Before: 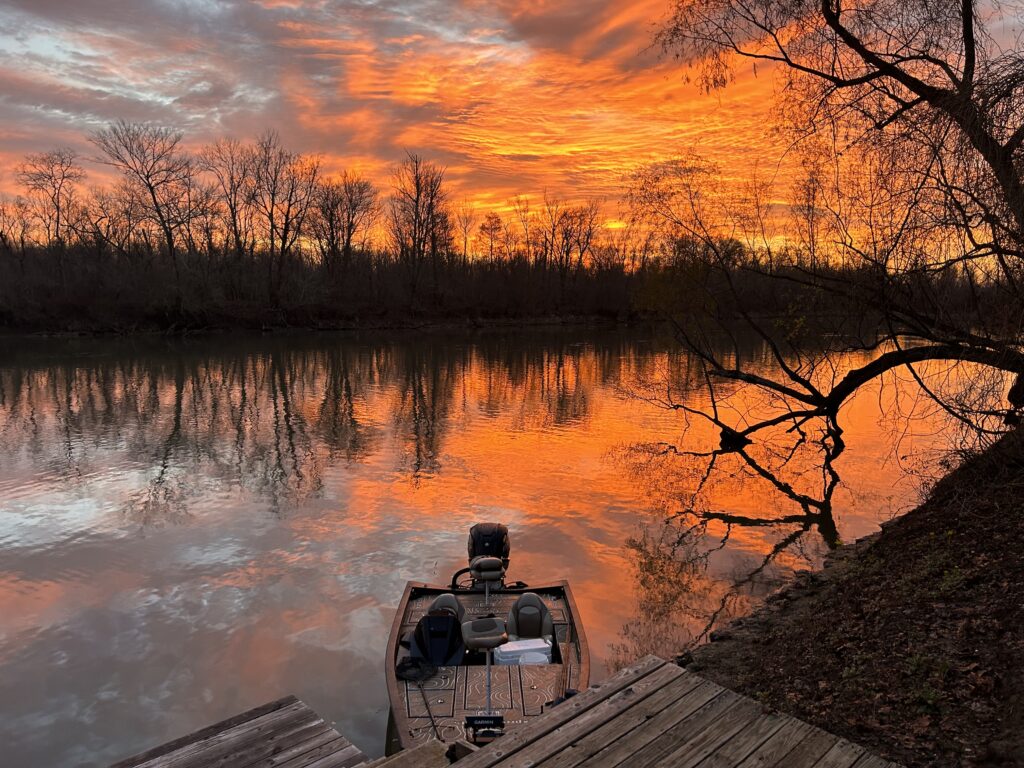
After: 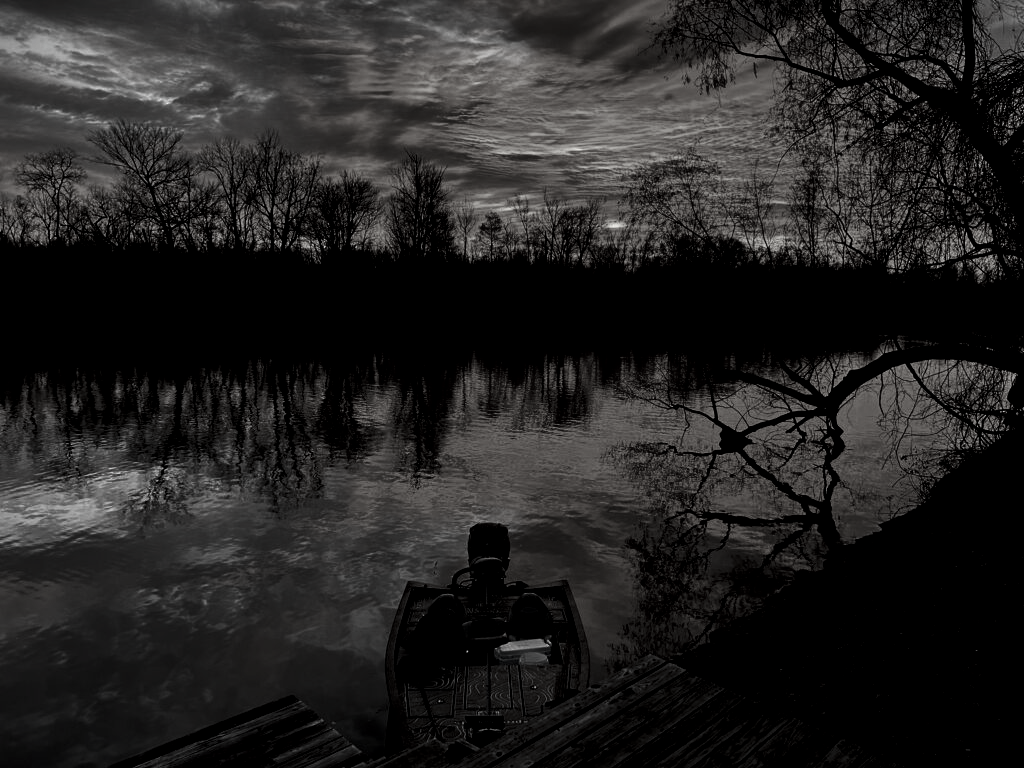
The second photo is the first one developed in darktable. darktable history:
color balance rgb: shadows lift › chroma 4.286%, shadows lift › hue 251.85°, perceptual saturation grading › global saturation 34.591%, perceptual saturation grading › highlights -29.93%, perceptual saturation grading › shadows 35.876%, contrast 4.971%
exposure: black level correction 0.056, exposure -0.037 EV, compensate highlight preservation false
contrast brightness saturation: contrast -0.03, brightness -0.573, saturation -0.981
